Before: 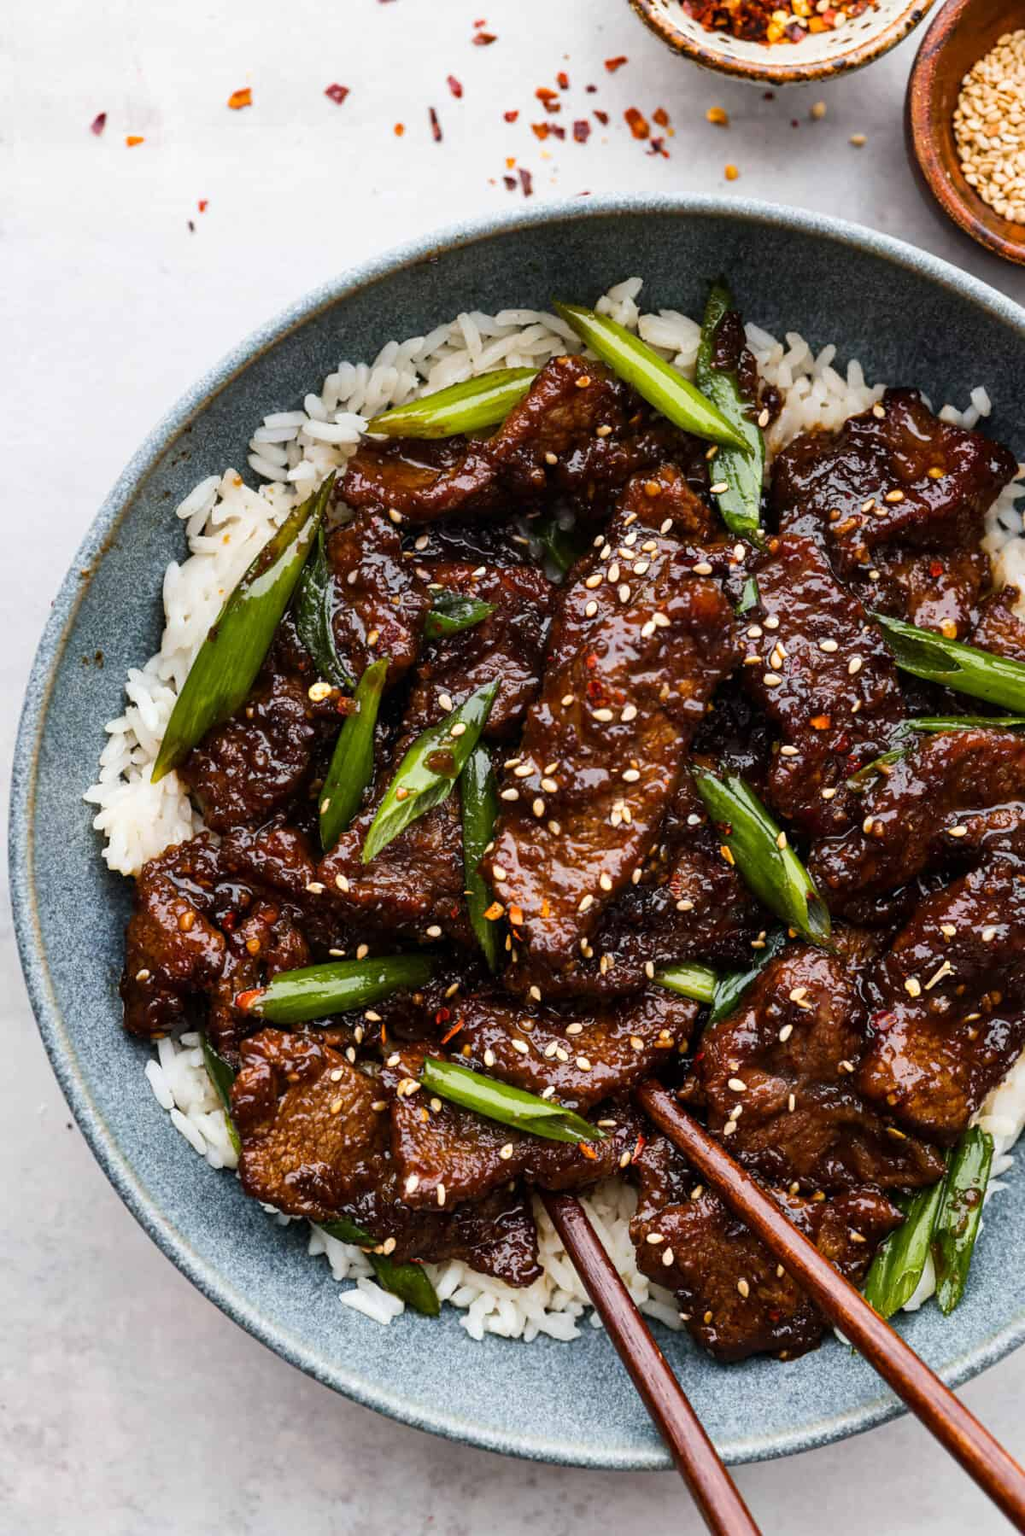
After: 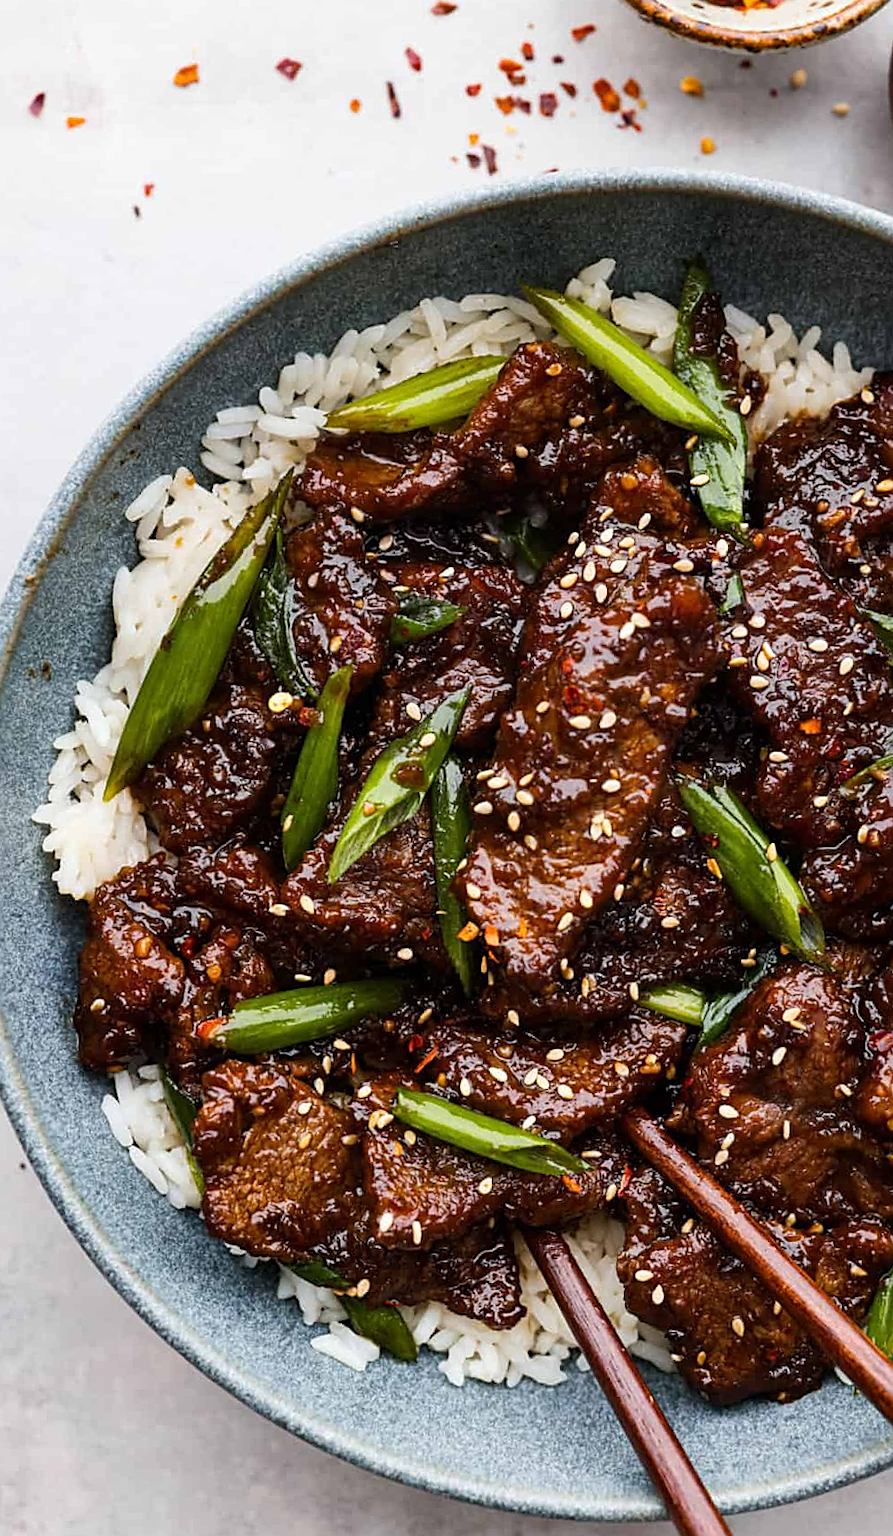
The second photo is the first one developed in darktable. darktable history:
sharpen: on, module defaults
crop and rotate: angle 0.878°, left 4.277%, top 0.977%, right 11.491%, bottom 2.396%
